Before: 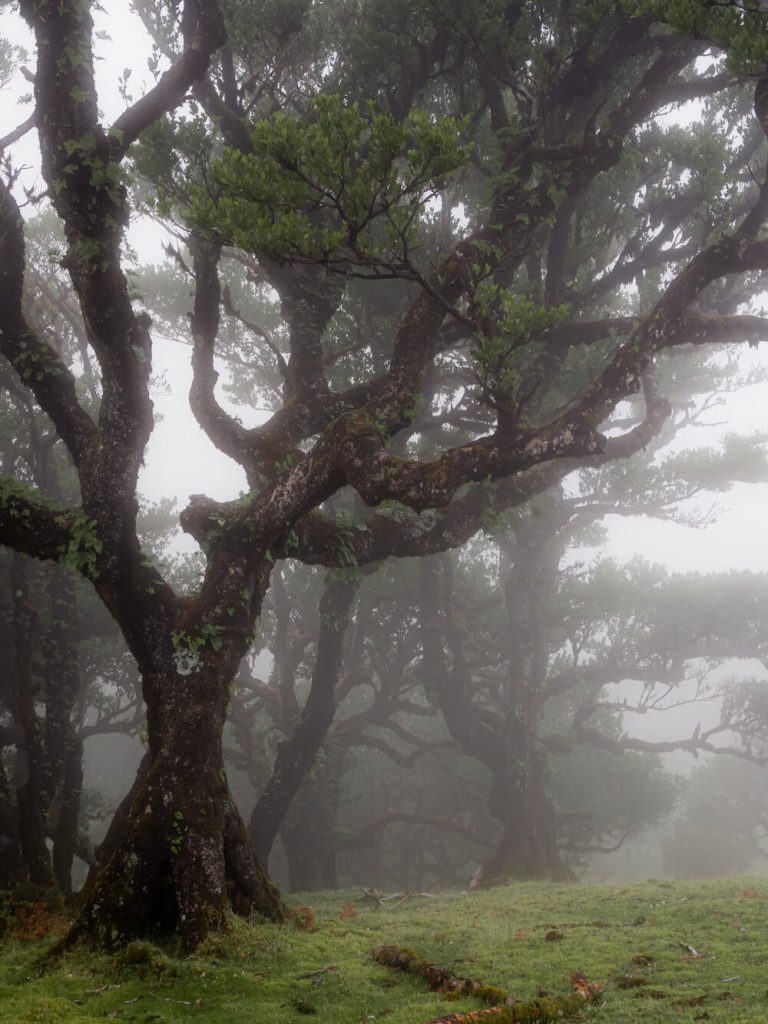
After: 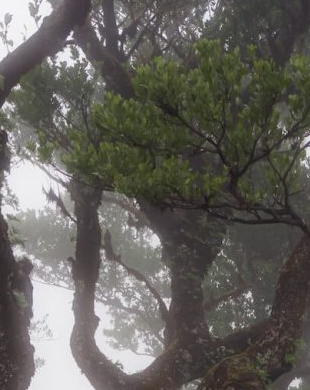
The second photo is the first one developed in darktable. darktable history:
crop: left 15.547%, top 5.428%, right 43.985%, bottom 56.406%
